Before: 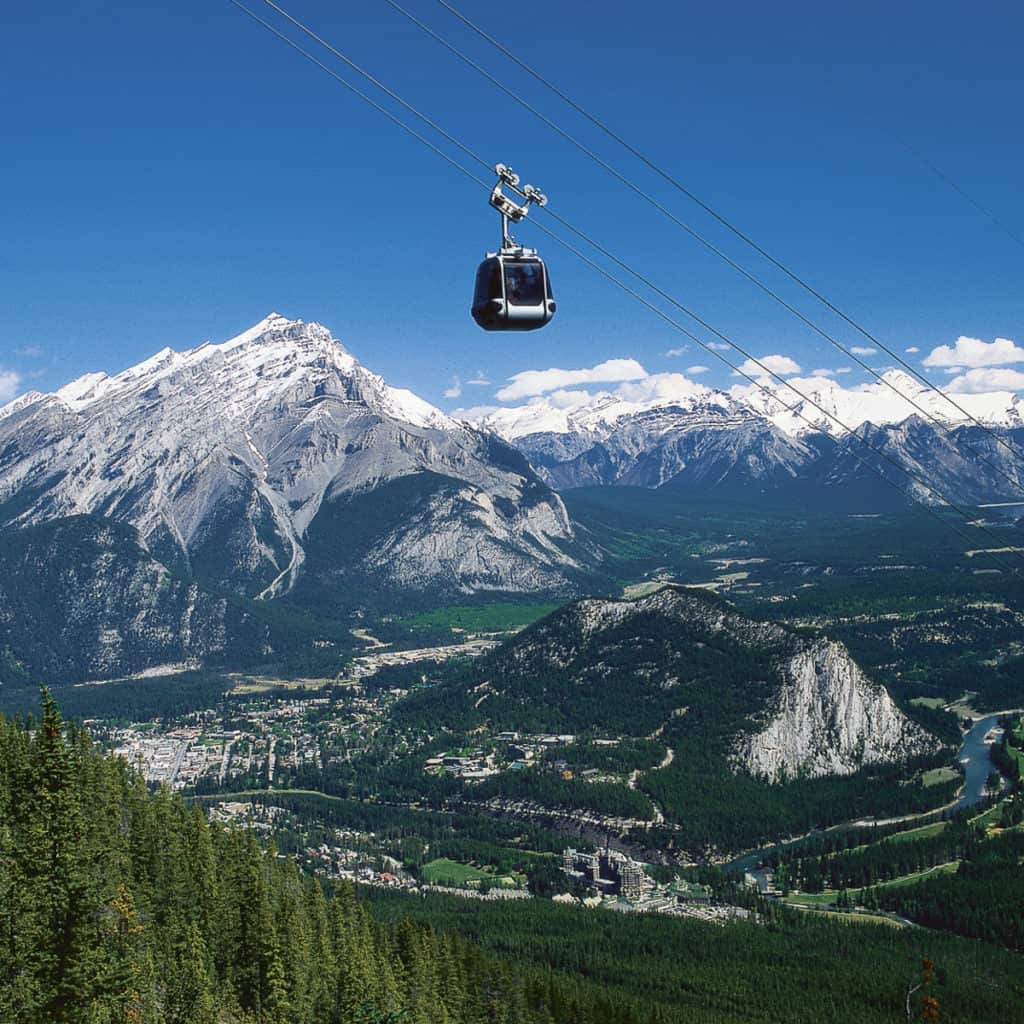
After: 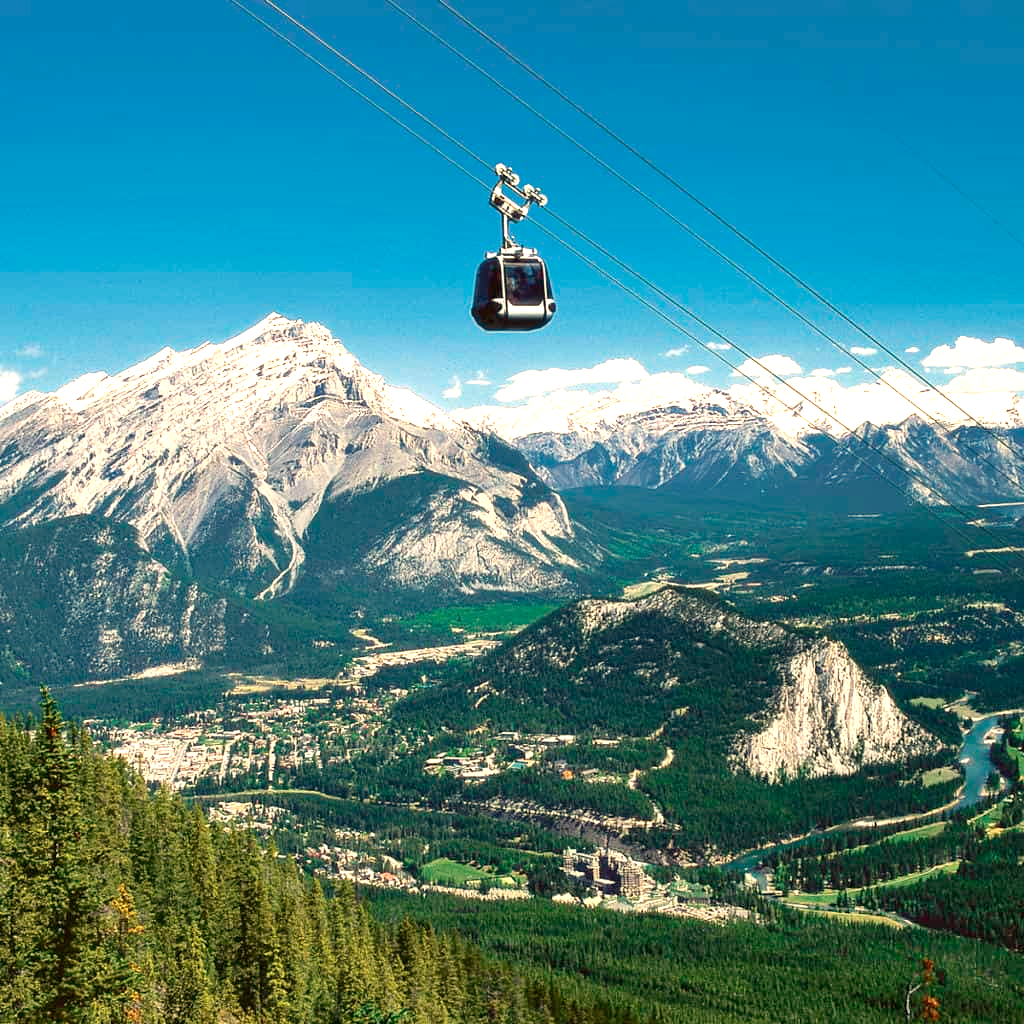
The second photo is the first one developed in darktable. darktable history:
white balance: red 1.123, blue 0.83
shadows and highlights: shadows 52.34, highlights -28.23, soften with gaussian
base curve: exposure shift 0, preserve colors none
exposure: black level correction 0.001, exposure 0.955 EV, compensate exposure bias true, compensate highlight preservation false
